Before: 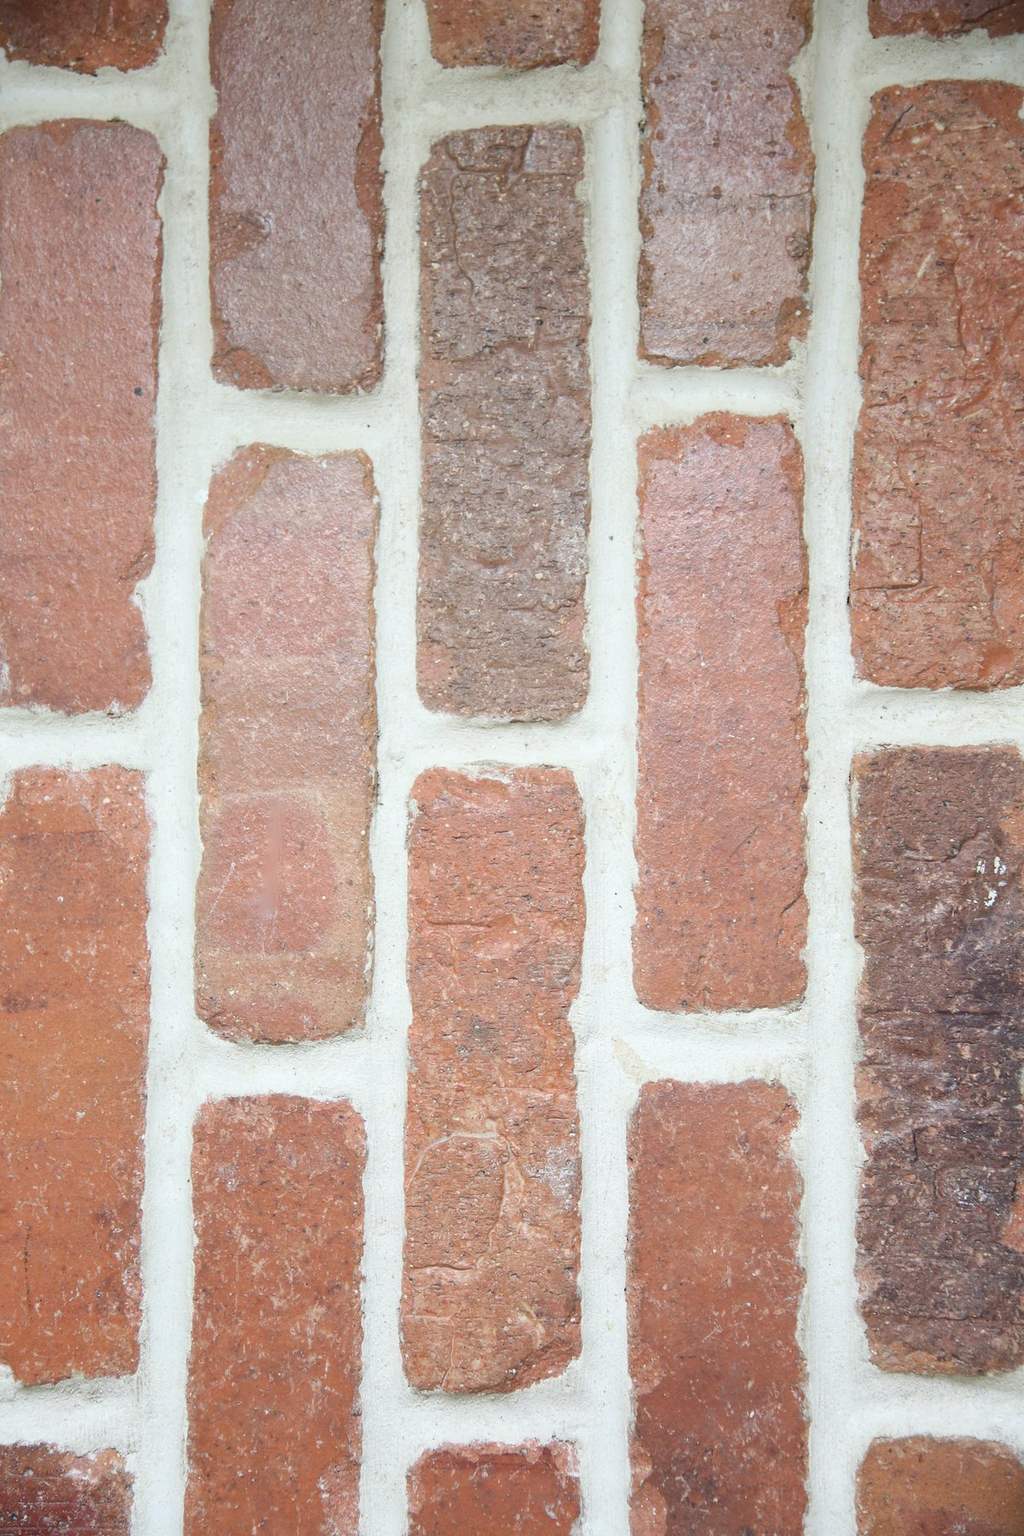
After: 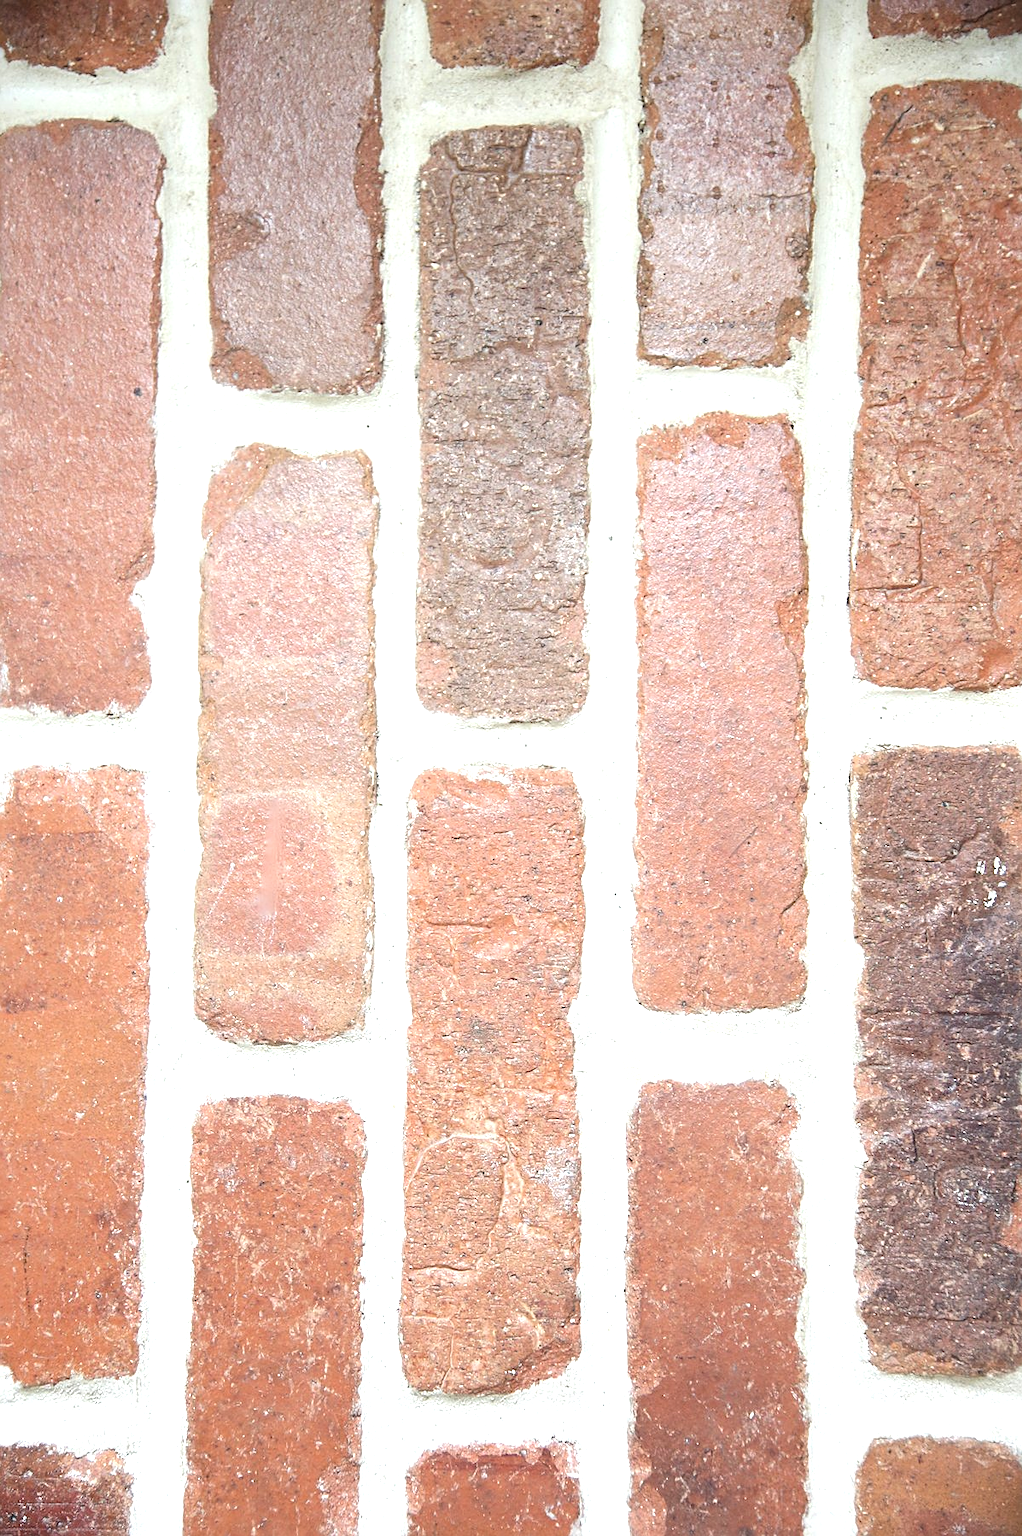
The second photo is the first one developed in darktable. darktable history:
tone equalizer: -8 EV -0.776 EV, -7 EV -0.719 EV, -6 EV -0.621 EV, -5 EV -0.423 EV, -3 EV 0.402 EV, -2 EV 0.6 EV, -1 EV 0.674 EV, +0 EV 0.731 EV
crop and rotate: left 0.088%, bottom 0.005%
sharpen: on, module defaults
